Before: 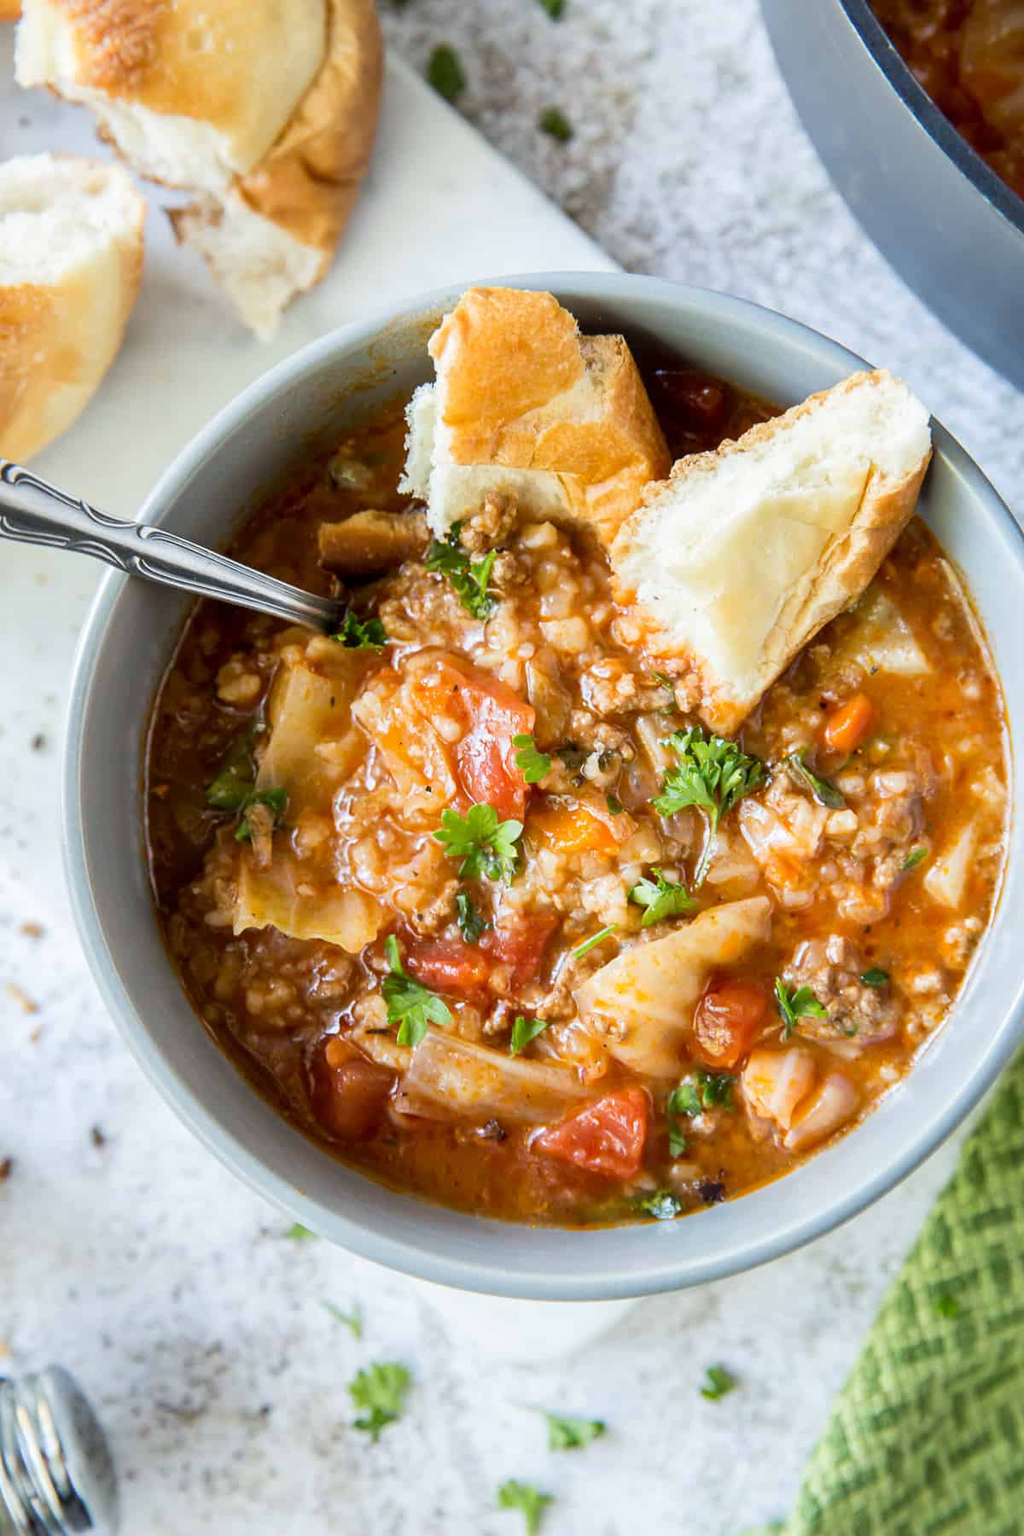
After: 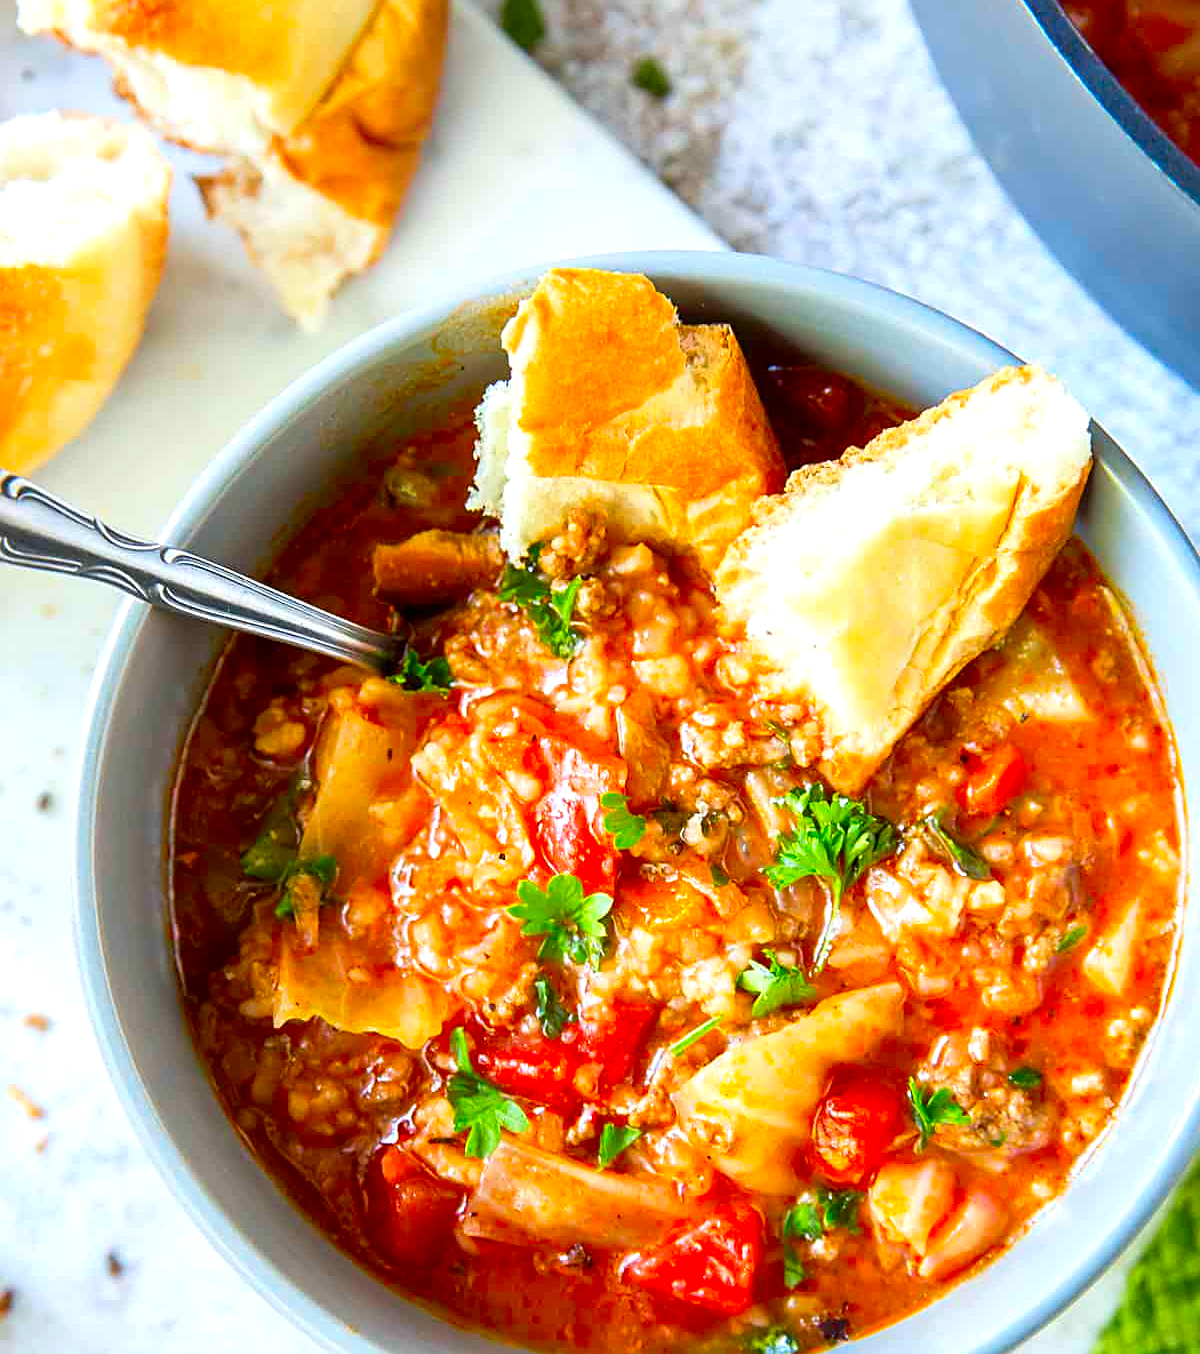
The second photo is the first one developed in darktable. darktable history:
color correction: highlights b* -0.04, saturation 1.8
crop: top 3.833%, bottom 20.915%
sharpen: on, module defaults
exposure: exposure 0.349 EV, compensate highlight preservation false
